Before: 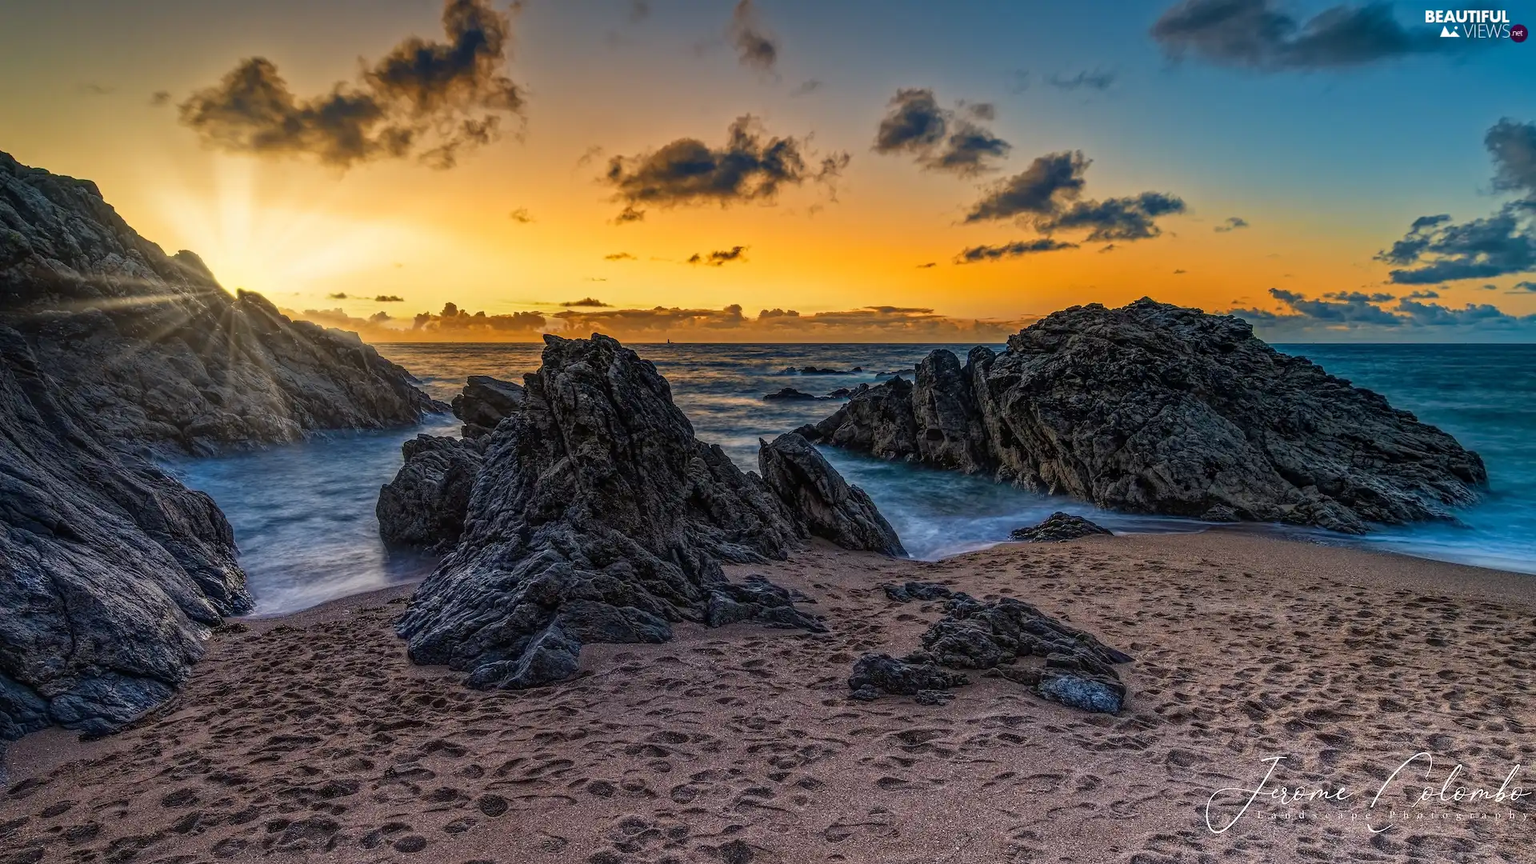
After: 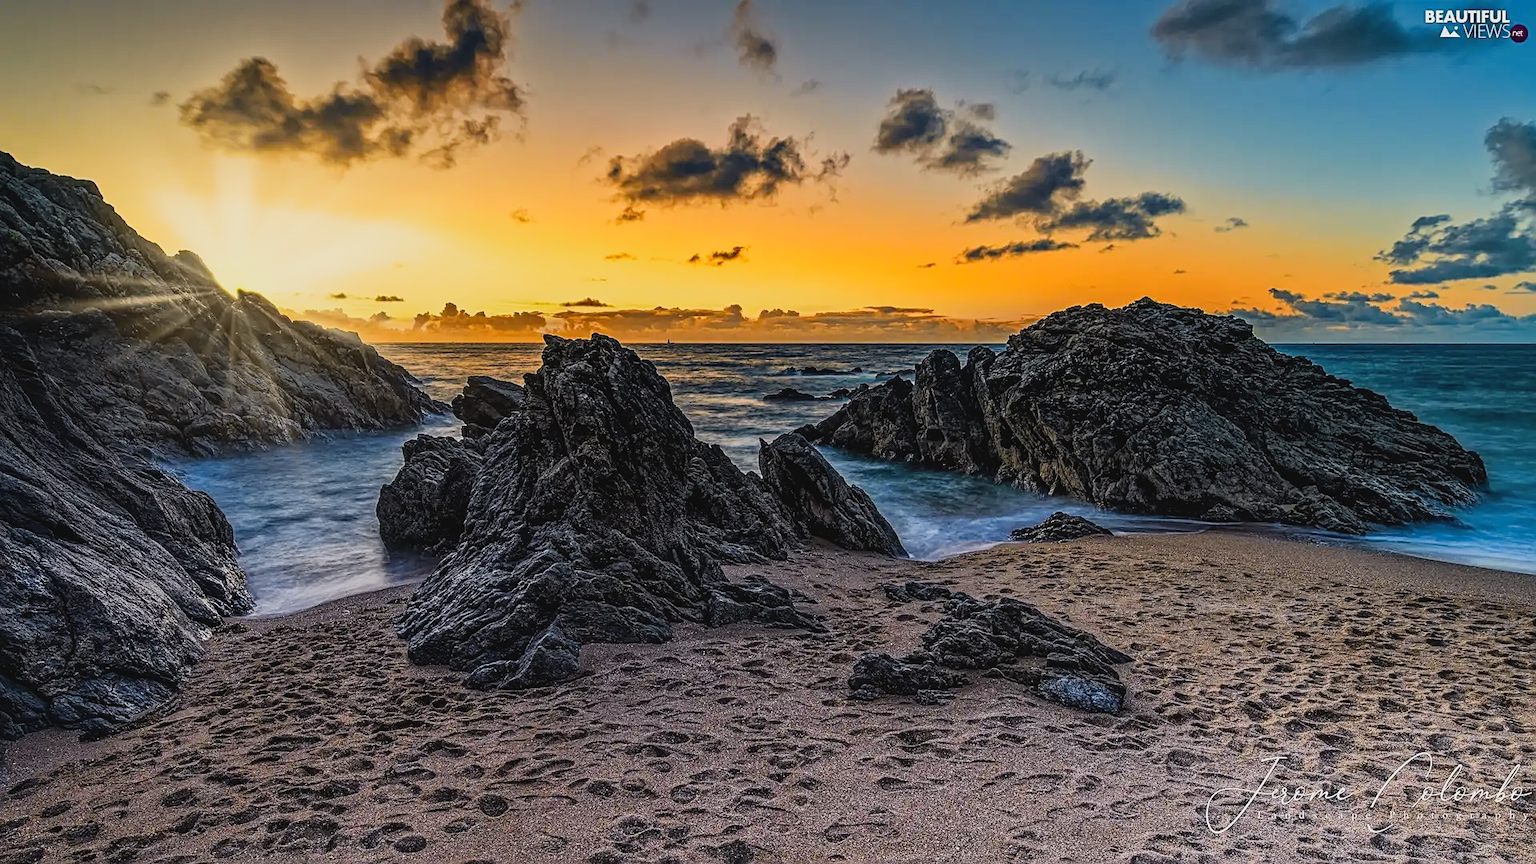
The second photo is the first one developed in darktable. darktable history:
filmic rgb: white relative exposure 3.85 EV, hardness 4.3
tone curve: curves: ch0 [(0, 0.038) (0.193, 0.212) (0.461, 0.502) (0.634, 0.709) (0.852, 0.89) (1, 0.967)]; ch1 [(0, 0) (0.35, 0.356) (0.45, 0.453) (0.504, 0.503) (0.532, 0.524) (0.558, 0.555) (0.735, 0.762) (1, 1)]; ch2 [(0, 0) (0.281, 0.266) (0.456, 0.469) (0.5, 0.5) (0.533, 0.545) (0.606, 0.598) (0.646, 0.654) (1, 1)], color space Lab, independent channels, preserve colors none
sharpen: on, module defaults
color contrast: green-magenta contrast 1.1, blue-yellow contrast 1.1, unbound 0
